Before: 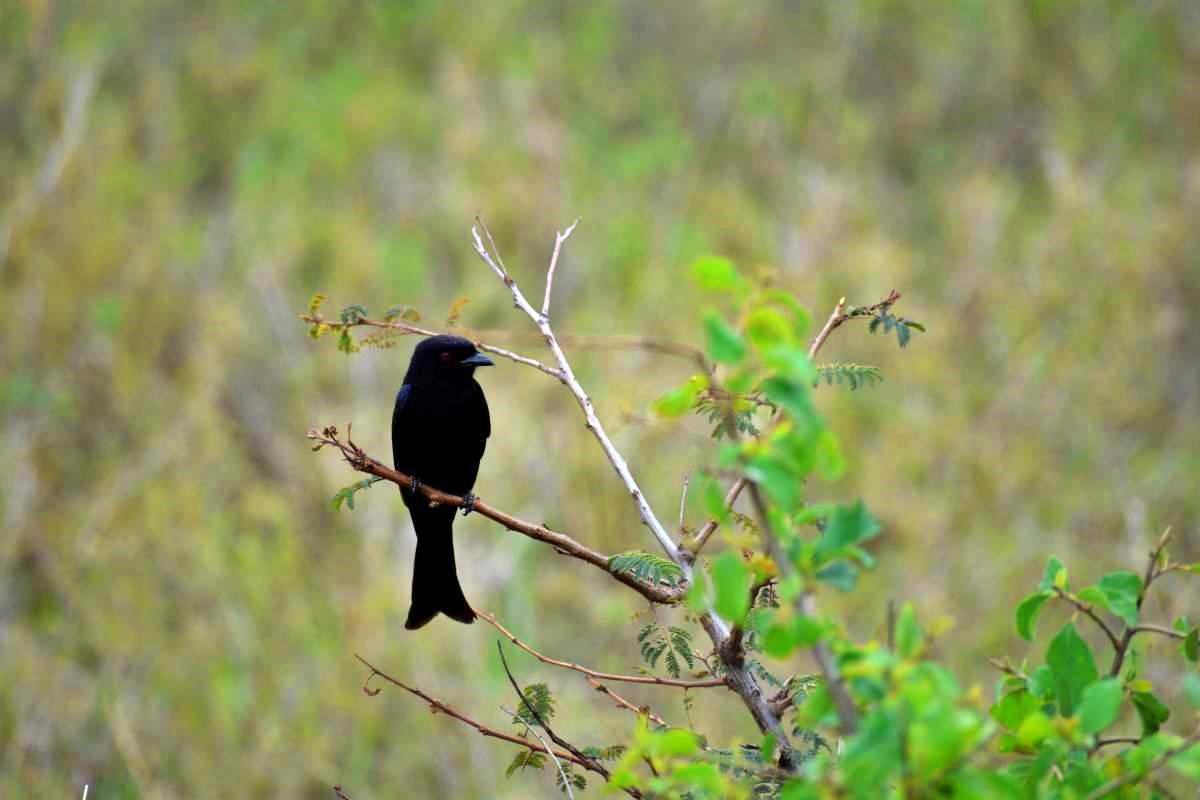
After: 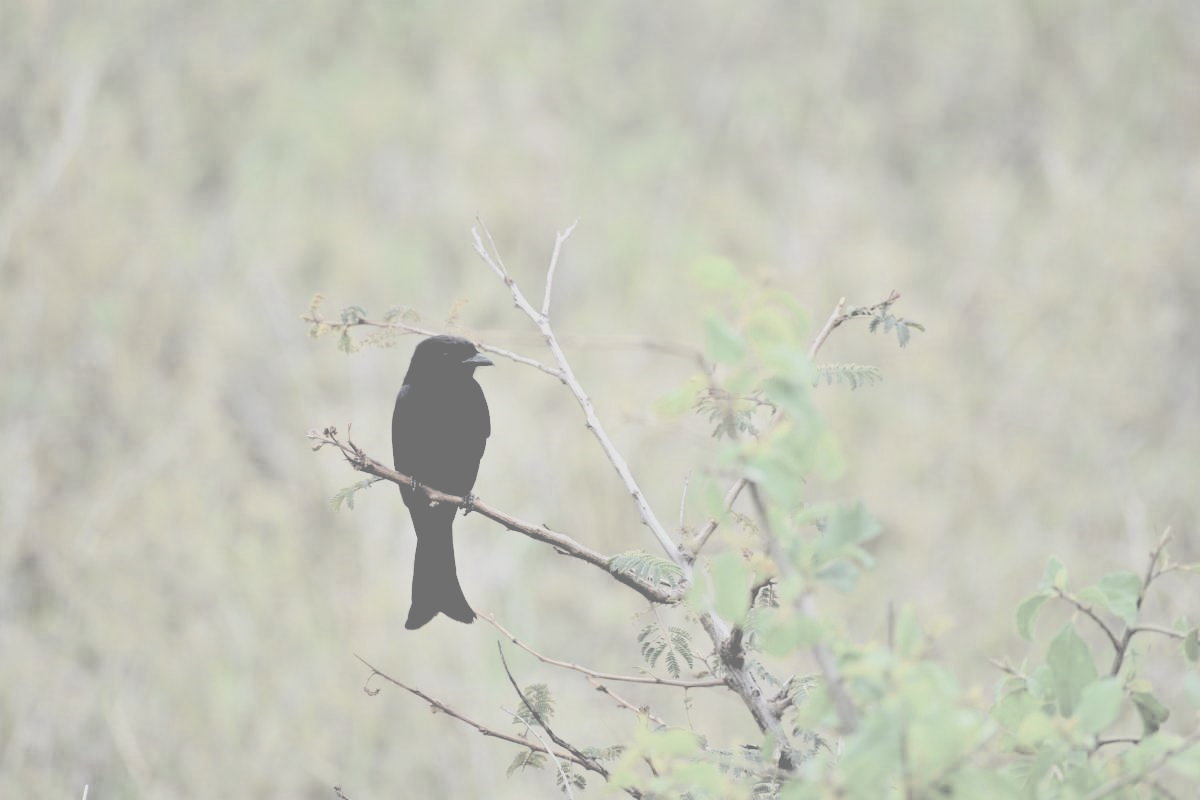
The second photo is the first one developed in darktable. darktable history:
filmic rgb: black relative exposure -5.06 EV, white relative exposure 3.96 EV, hardness 2.9, contrast 1.3, highlights saturation mix -29.03%
contrast brightness saturation: contrast -0.305, brightness 0.734, saturation -0.784
